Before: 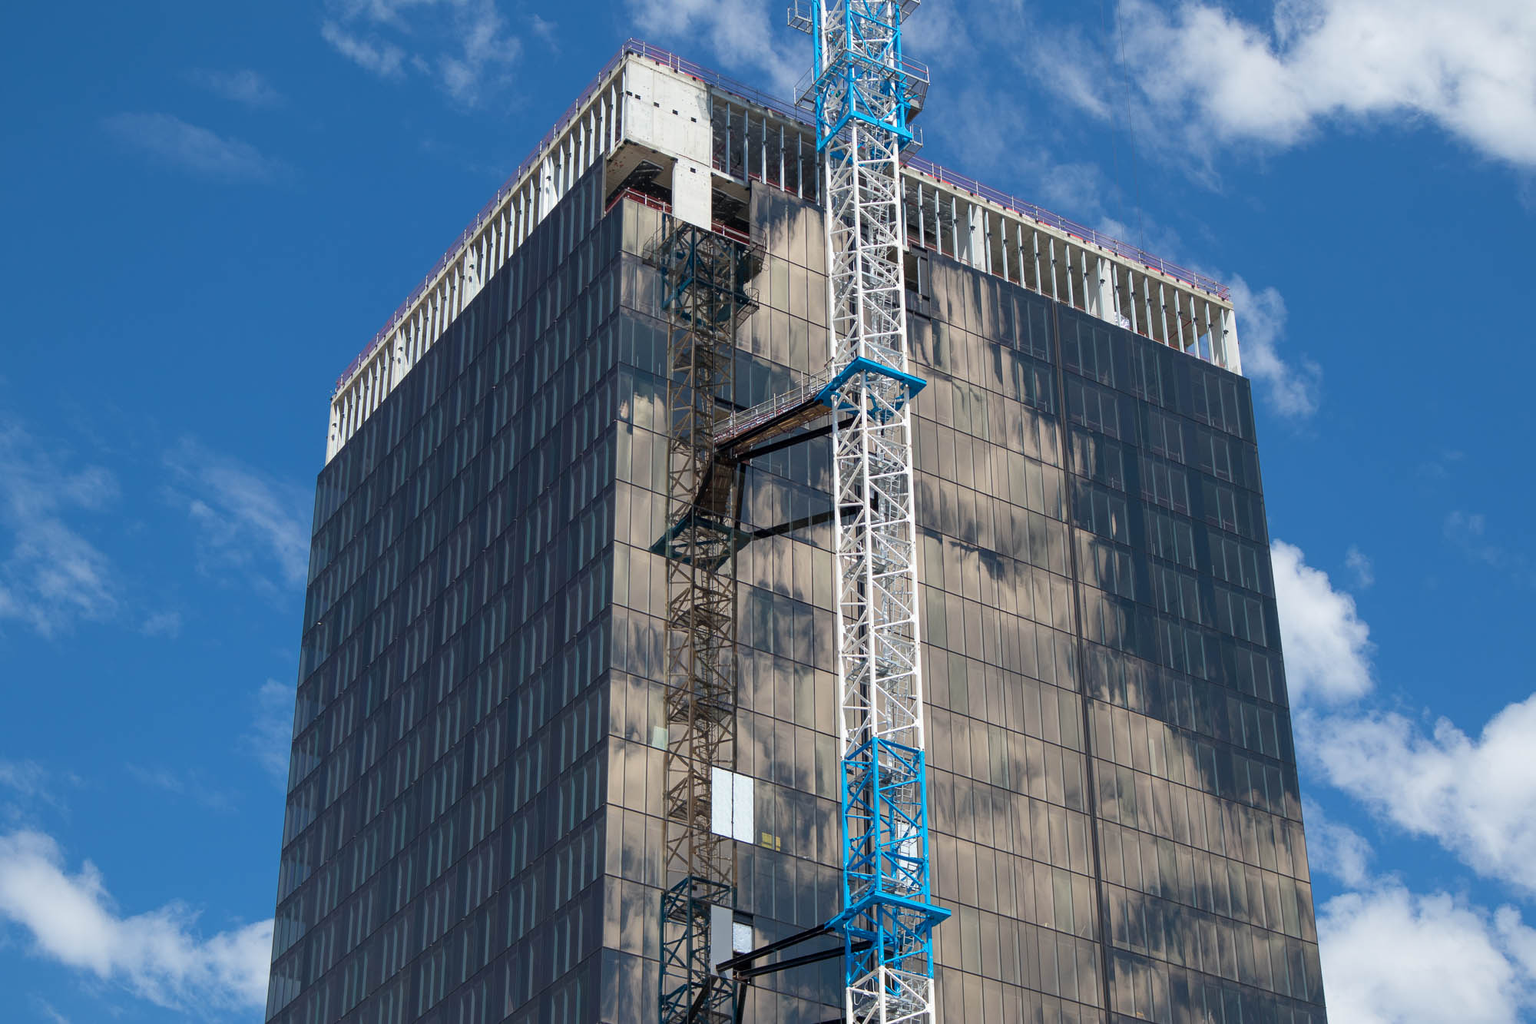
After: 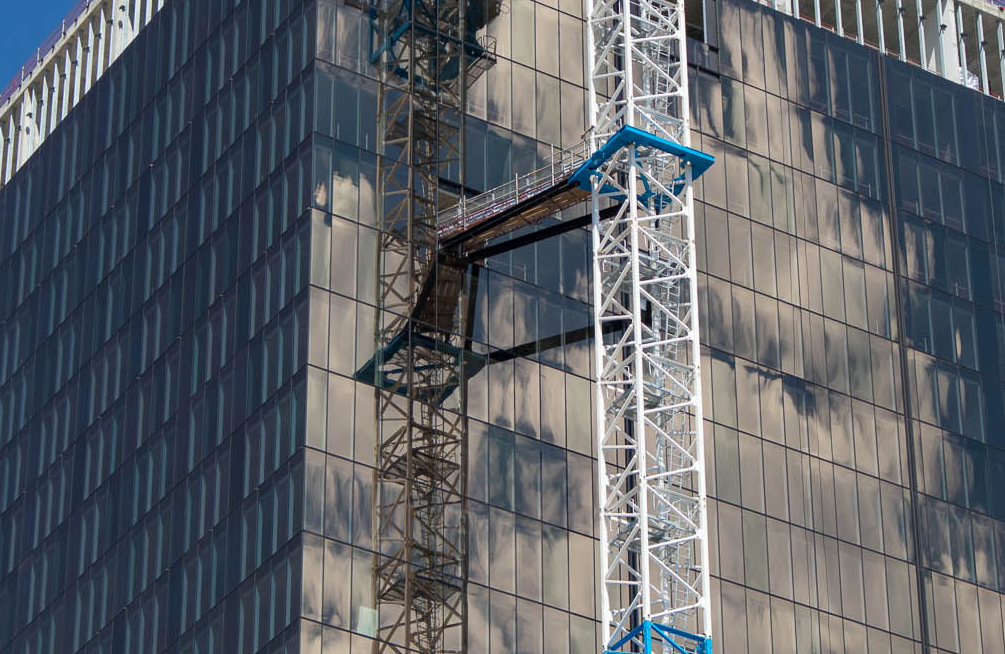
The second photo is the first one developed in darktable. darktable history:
crop: left 24.643%, top 25.503%, right 25.073%, bottom 25.365%
